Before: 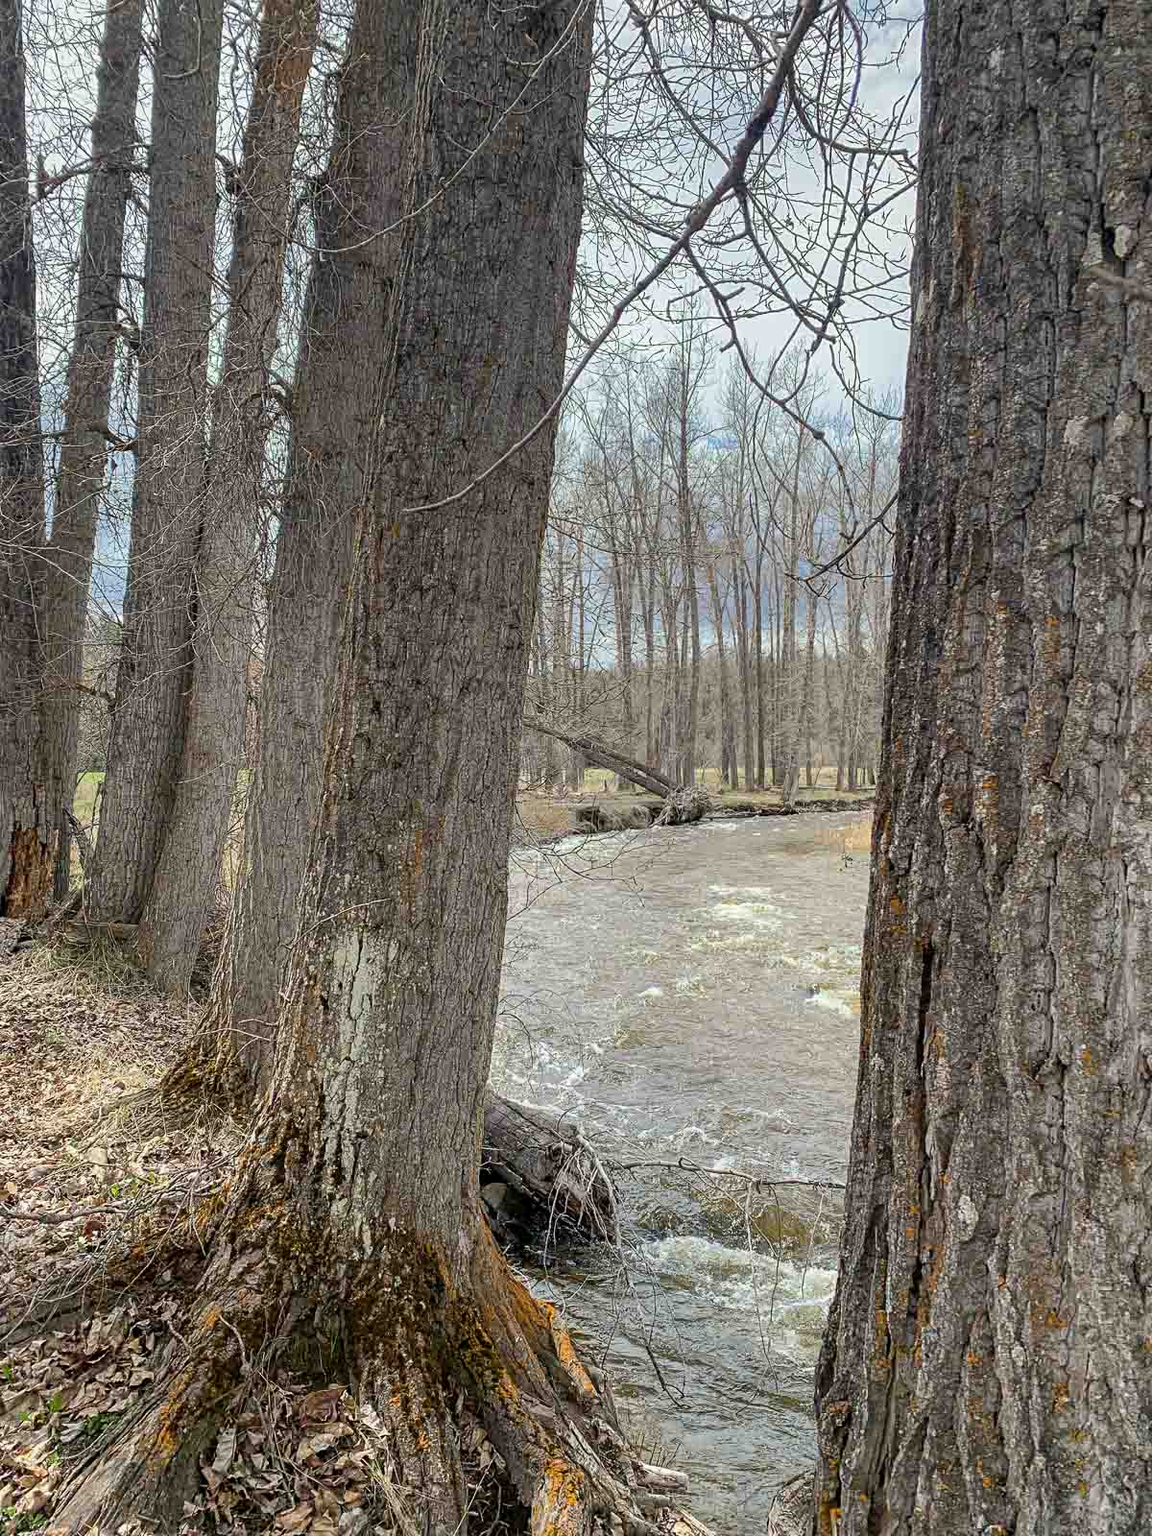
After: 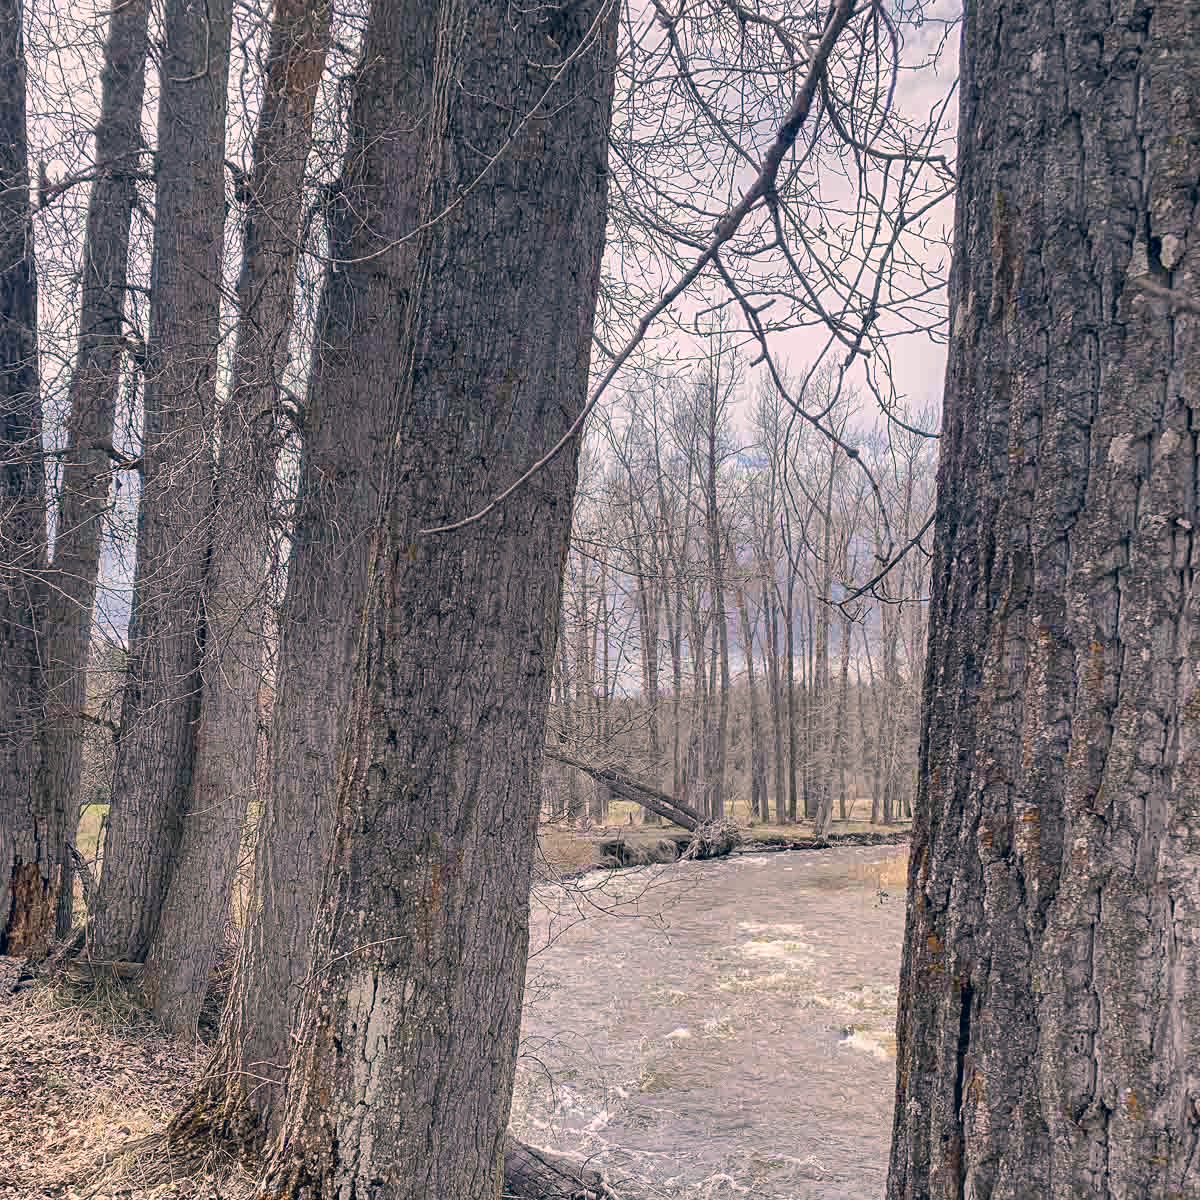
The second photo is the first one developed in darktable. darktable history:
color correction: highlights a* 14.46, highlights b* 5.85, shadows a* -5.53, shadows b* -15.24, saturation 0.85
crop: bottom 24.988%
